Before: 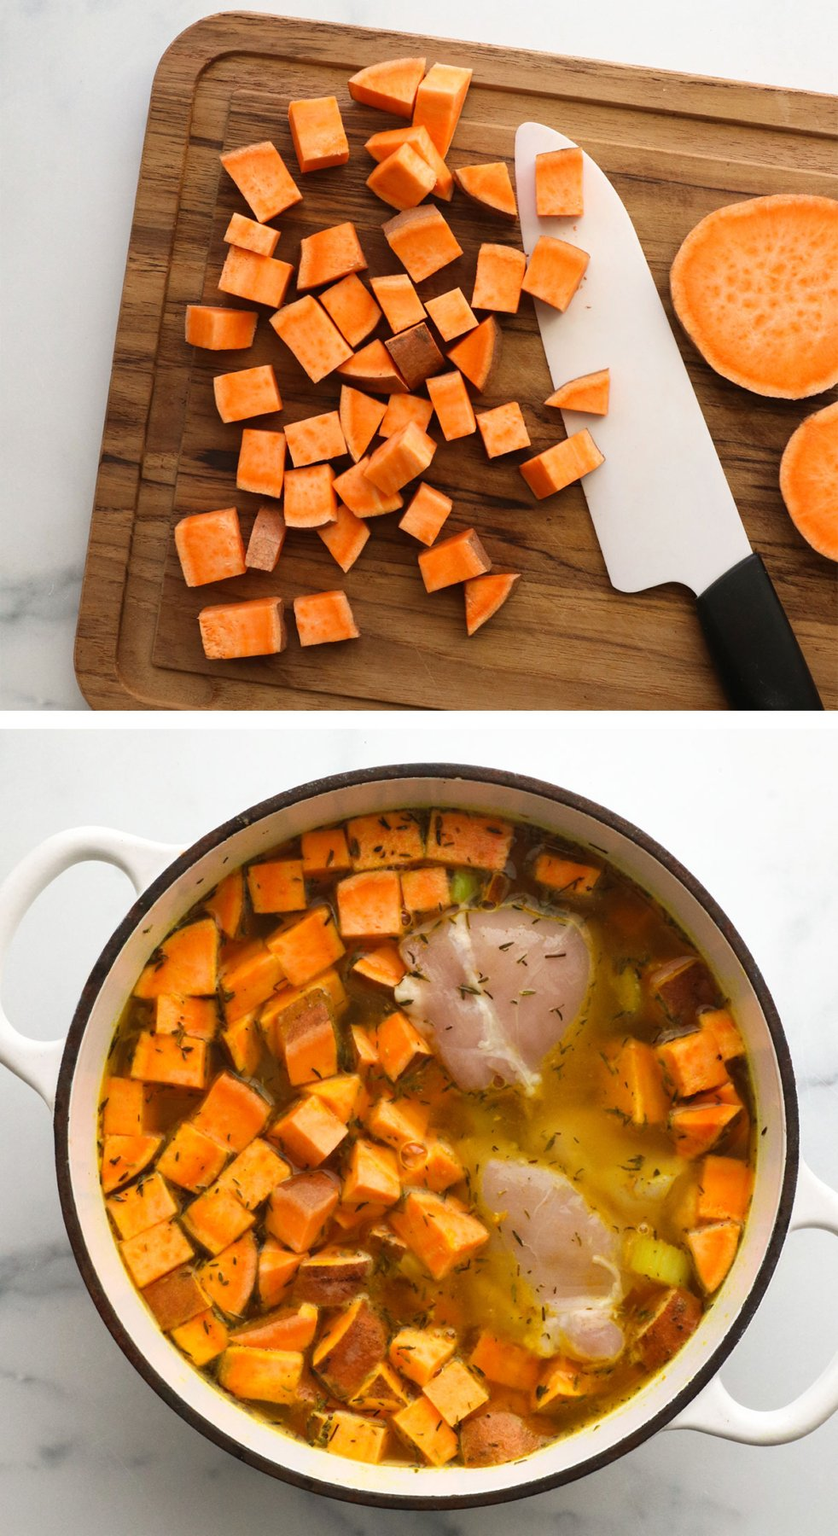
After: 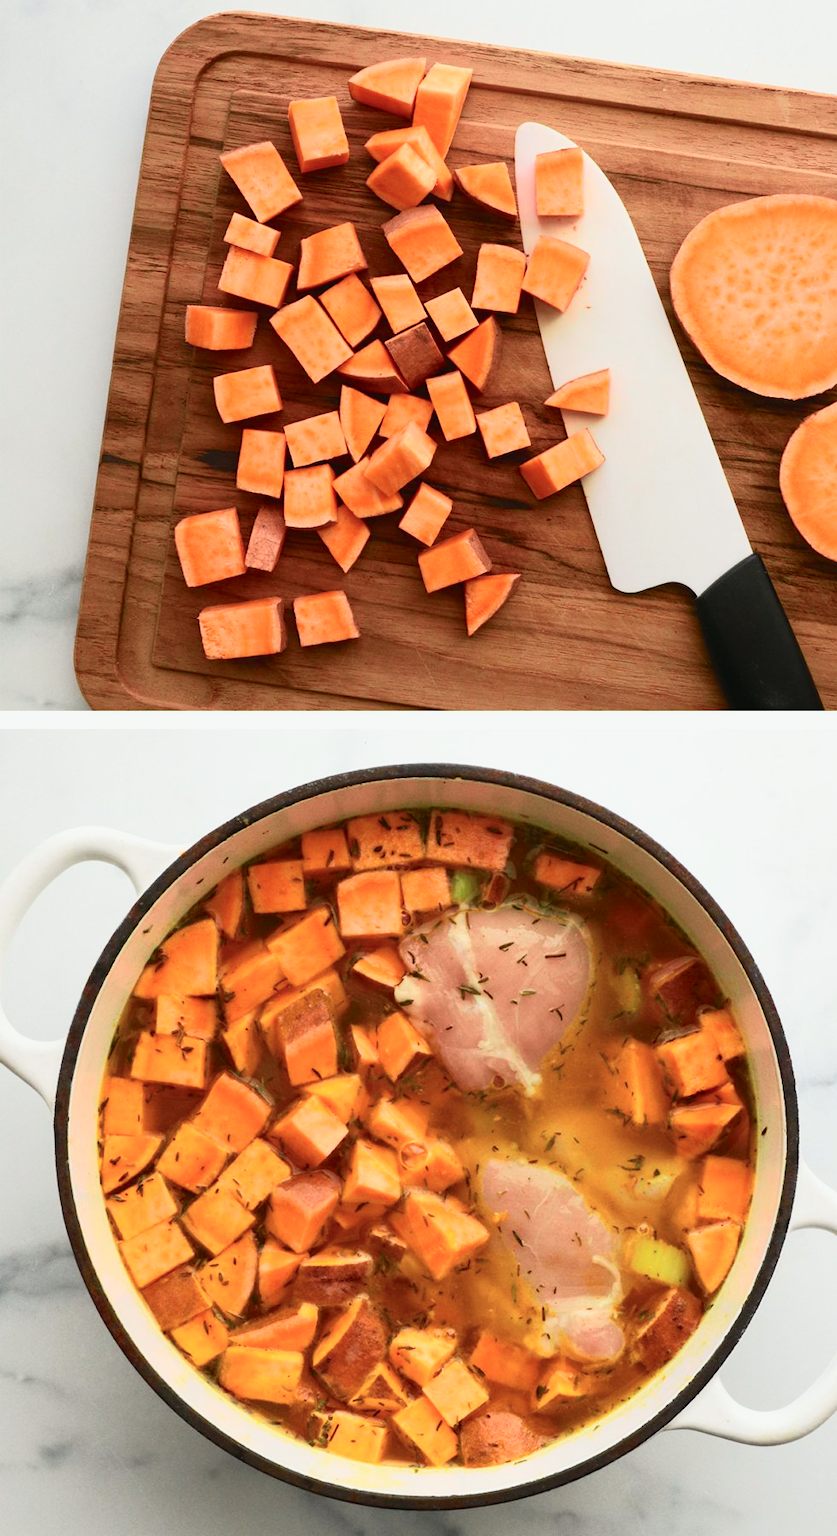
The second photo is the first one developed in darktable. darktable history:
tone curve: curves: ch0 [(0, 0.013) (0.104, 0.103) (0.258, 0.267) (0.448, 0.487) (0.709, 0.794) (0.895, 0.915) (0.994, 0.971)]; ch1 [(0, 0) (0.335, 0.298) (0.446, 0.413) (0.488, 0.484) (0.515, 0.508) (0.584, 0.623) (0.635, 0.661) (1, 1)]; ch2 [(0, 0) (0.314, 0.306) (0.436, 0.447) (0.502, 0.503) (0.538, 0.541) (0.568, 0.603) (0.641, 0.635) (0.717, 0.701) (1, 1)], color space Lab, independent channels, preserve colors none
